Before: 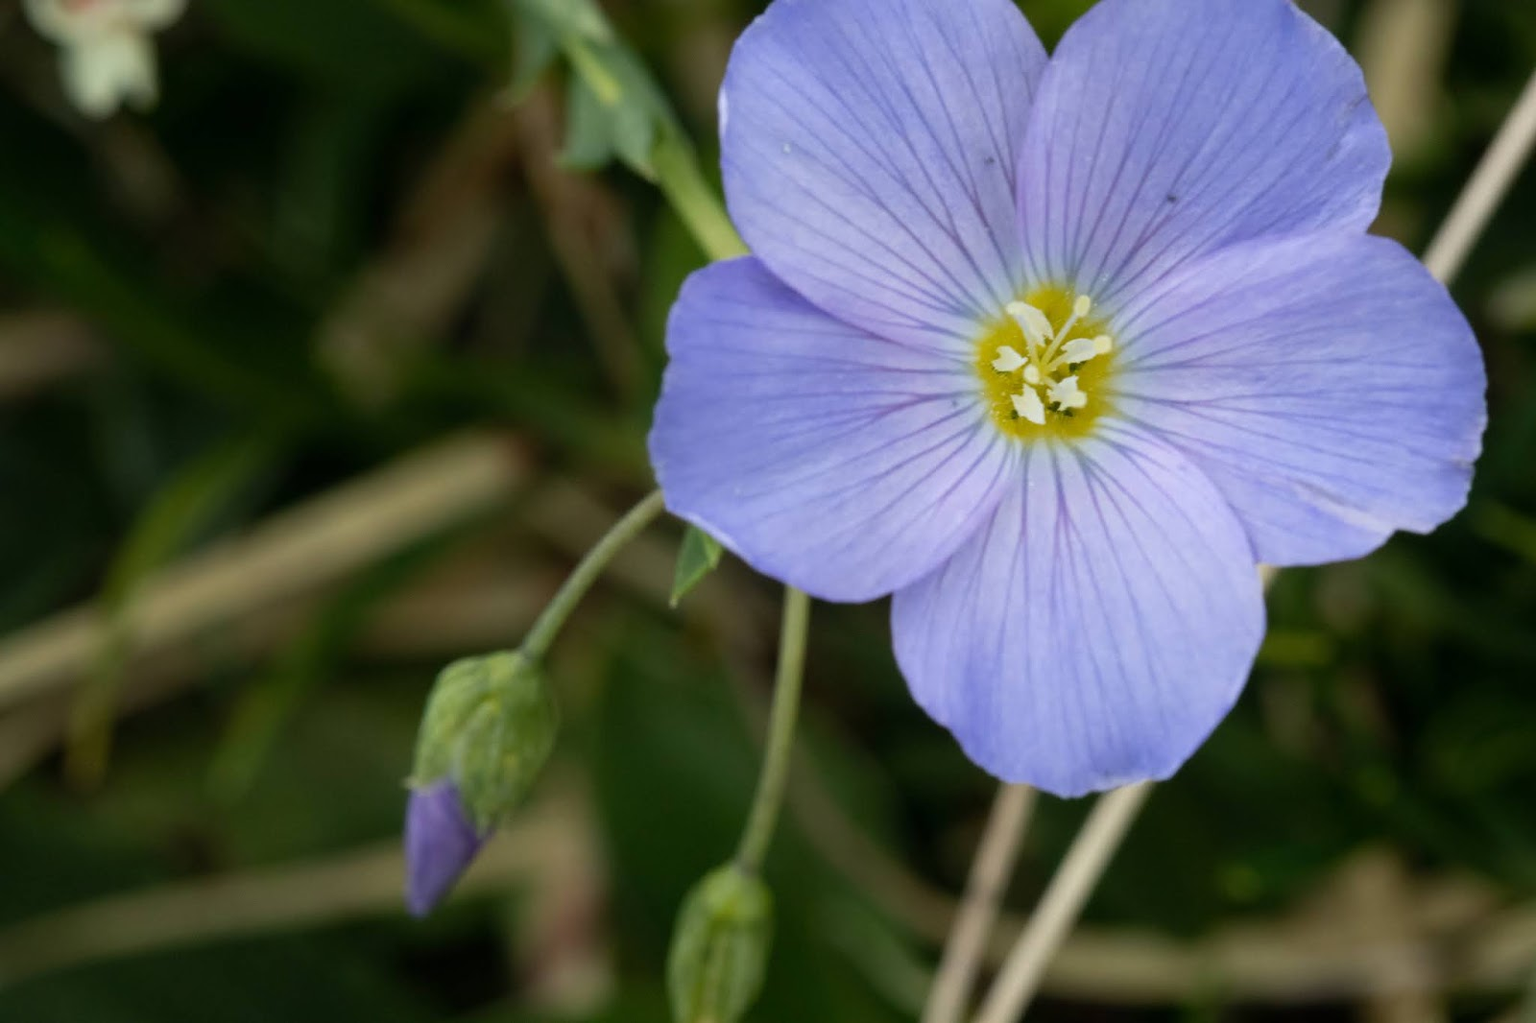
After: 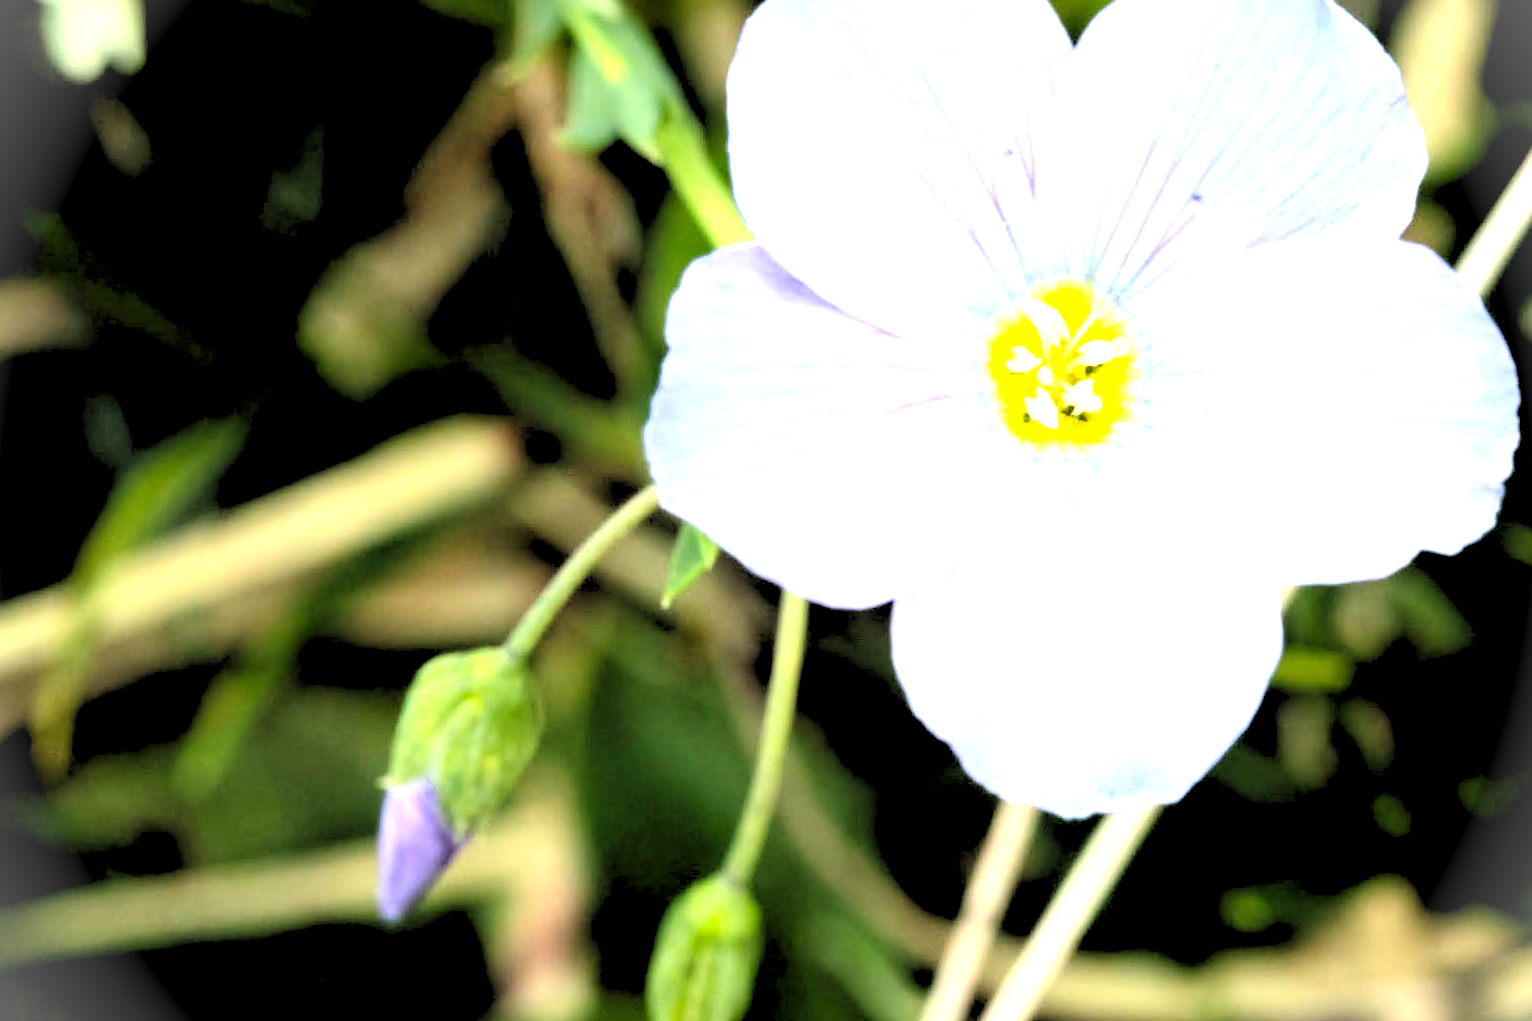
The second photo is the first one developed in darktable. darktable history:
levels: levels [0.129, 0.519, 0.867]
color zones: curves: ch0 [(0.25, 0.5) (0.636, 0.25) (0.75, 0.5)]
vignetting: fall-off start 100%, brightness 0.3, saturation 0
crop and rotate: angle -1.69°
contrast equalizer: y [[0.509, 0.517, 0.523, 0.523, 0.517, 0.509], [0.5 ×6], [0.5 ×6], [0 ×6], [0 ×6]]
rgb levels: levels [[0.027, 0.429, 0.996], [0, 0.5, 1], [0, 0.5, 1]]
contrast brightness saturation: contrast 0.2, brightness 0.16, saturation 0.22
exposure: black level correction -0.001, exposure 0.9 EV, compensate exposure bias true, compensate highlight preservation false
